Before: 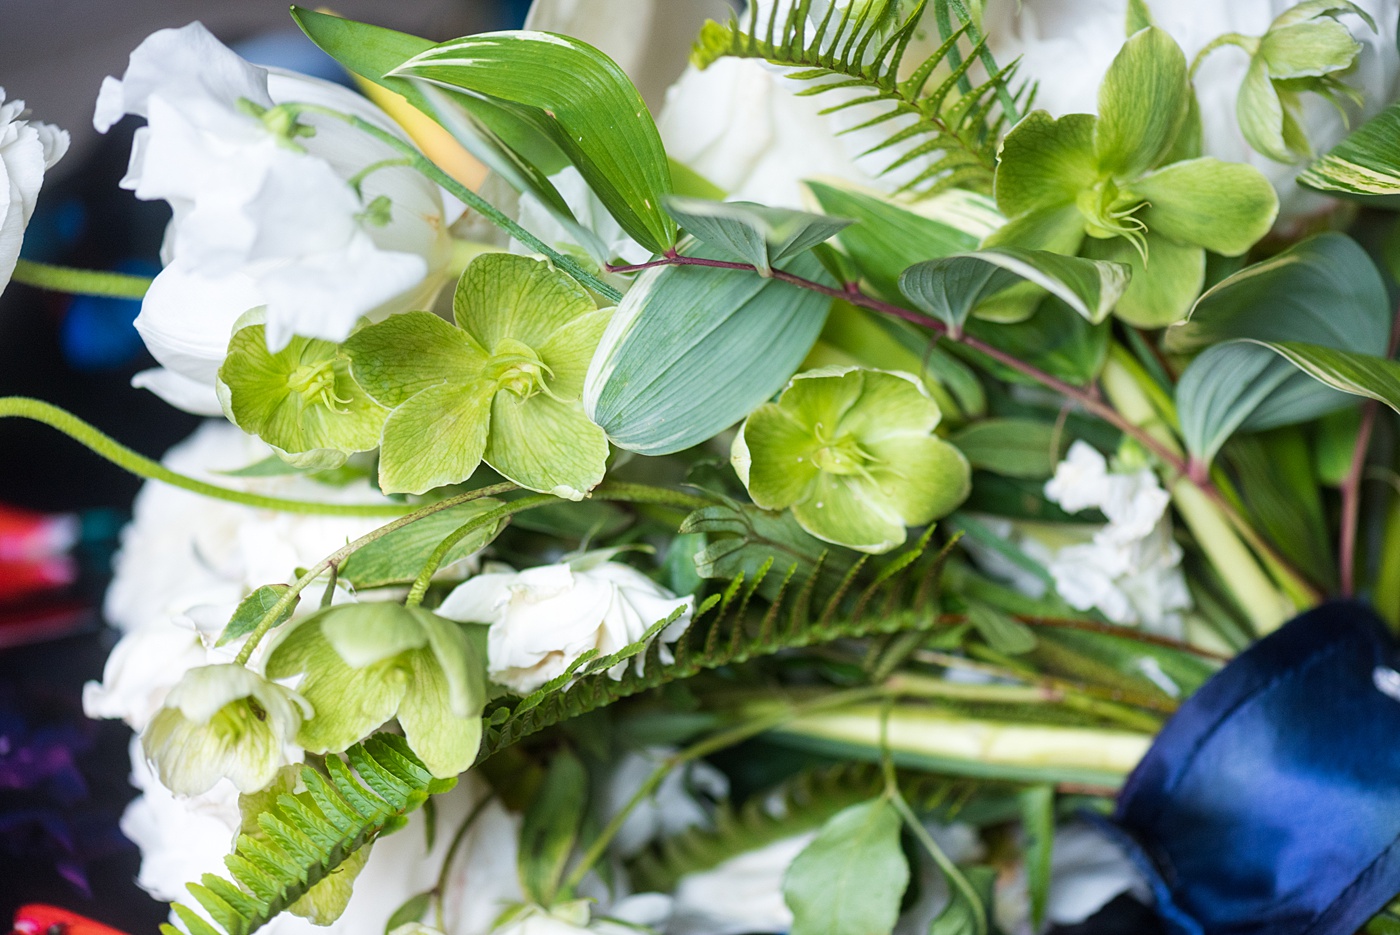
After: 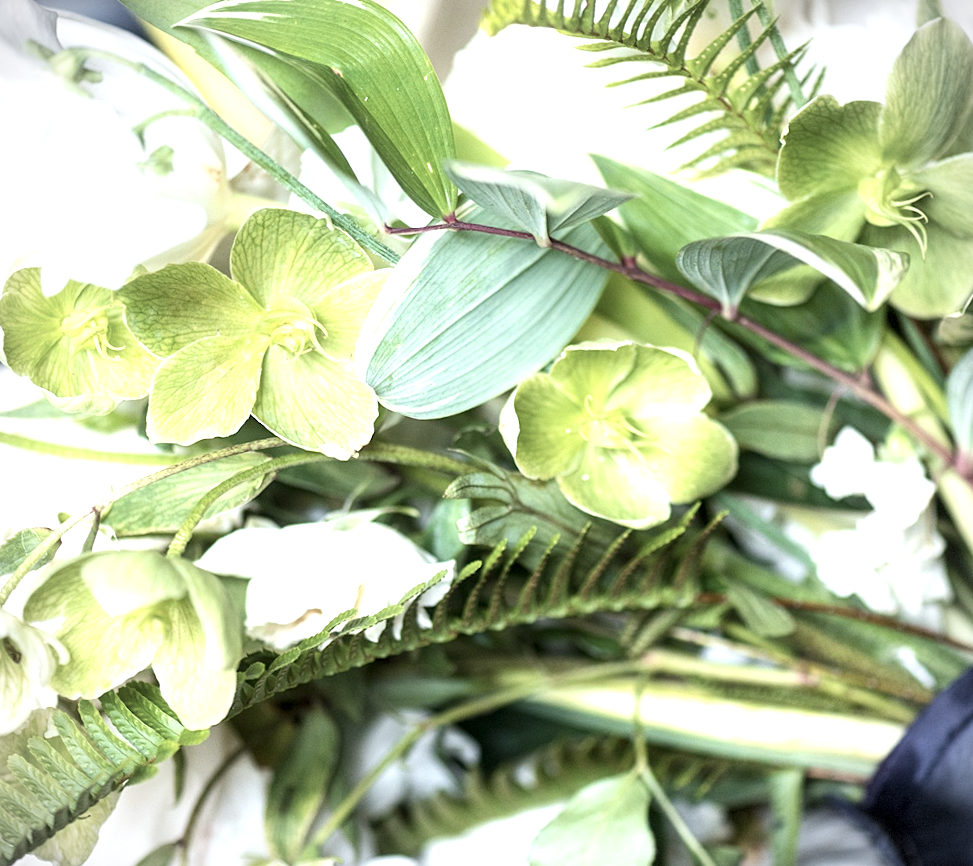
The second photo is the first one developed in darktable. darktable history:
exposure: black level correction 0.001, exposure 0.957 EV, compensate highlight preservation false
crop and rotate: angle -3.07°, left 13.939%, top 0.021%, right 11.057%, bottom 0.023%
contrast brightness saturation: contrast 0.1, saturation -0.353
vignetting: fall-off radius 60.34%, brightness -0.517, saturation -0.511, dithering 8-bit output
local contrast: highlights 100%, shadows 102%, detail 119%, midtone range 0.2
